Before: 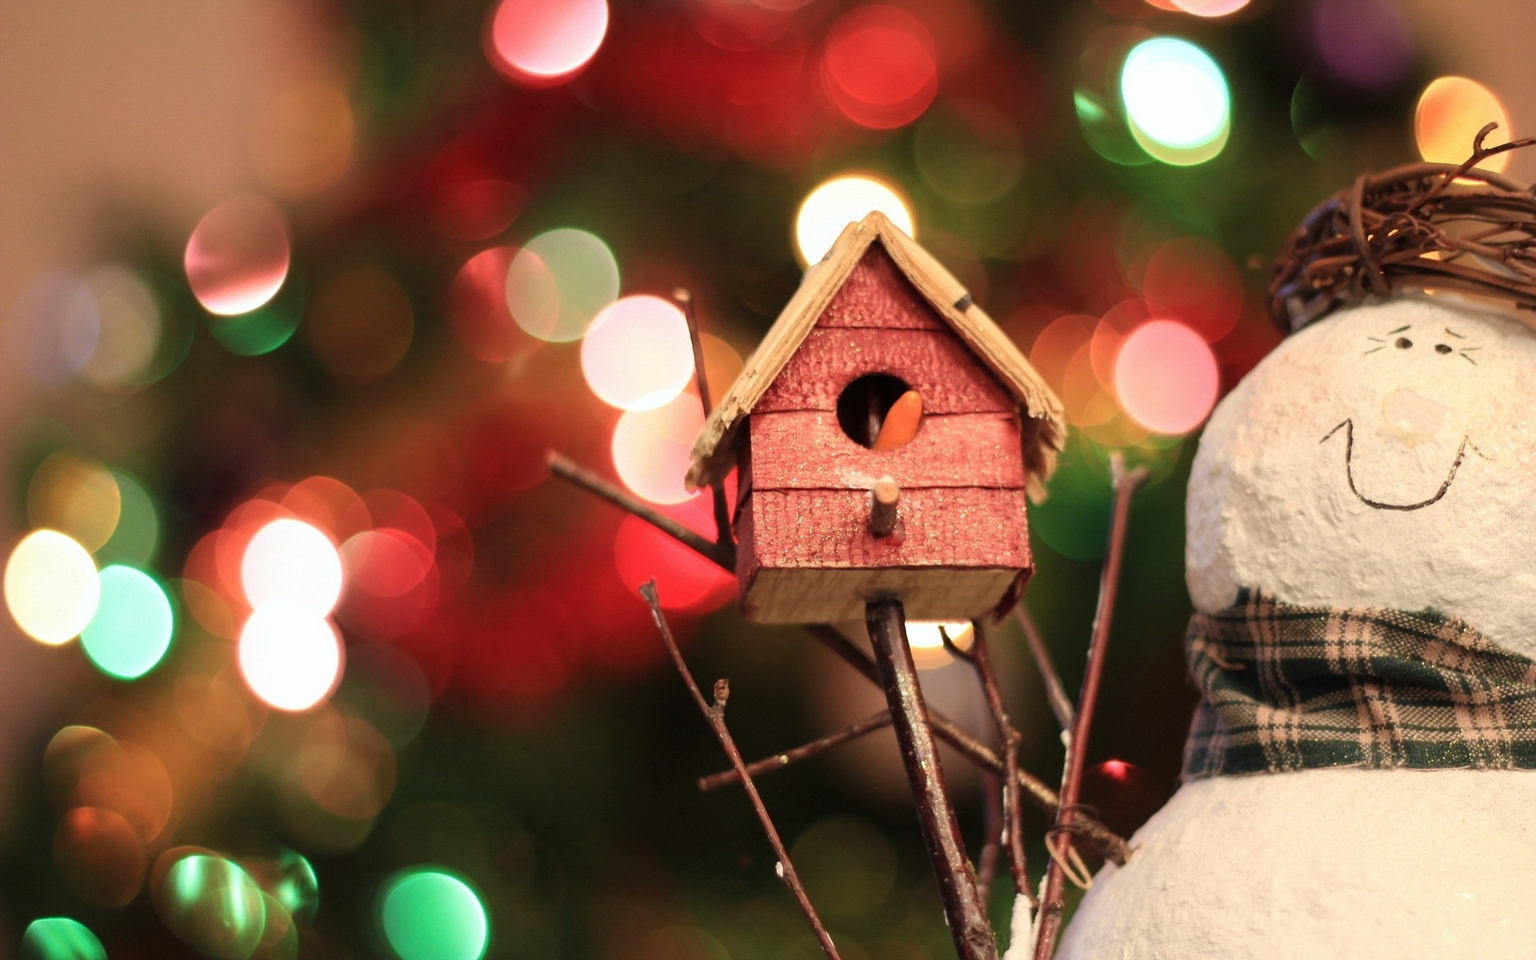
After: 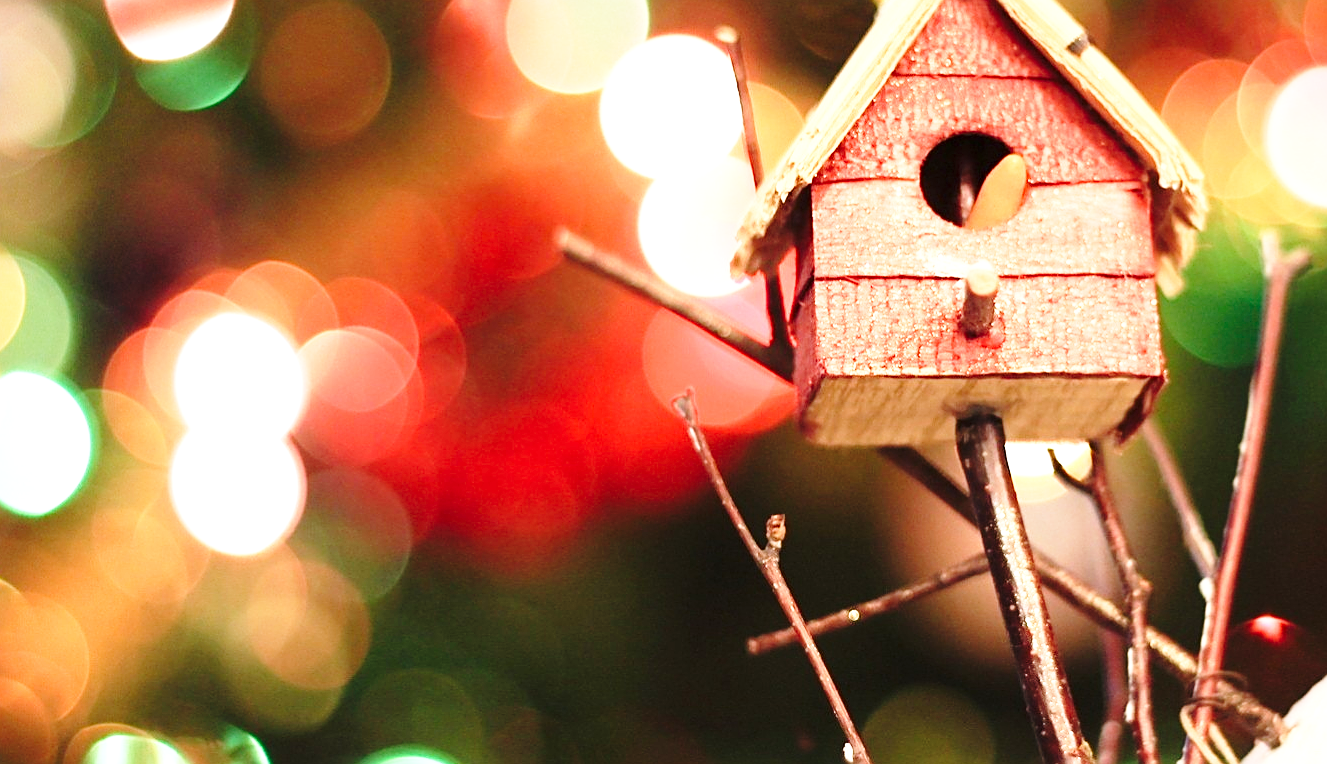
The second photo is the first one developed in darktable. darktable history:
crop: left 6.593%, top 27.852%, right 24.288%, bottom 8.476%
base curve: curves: ch0 [(0, 0) (0.028, 0.03) (0.121, 0.232) (0.46, 0.748) (0.859, 0.968) (1, 1)], preserve colors none
exposure: exposure 0.948 EV, compensate highlight preservation false
sharpen: on, module defaults
